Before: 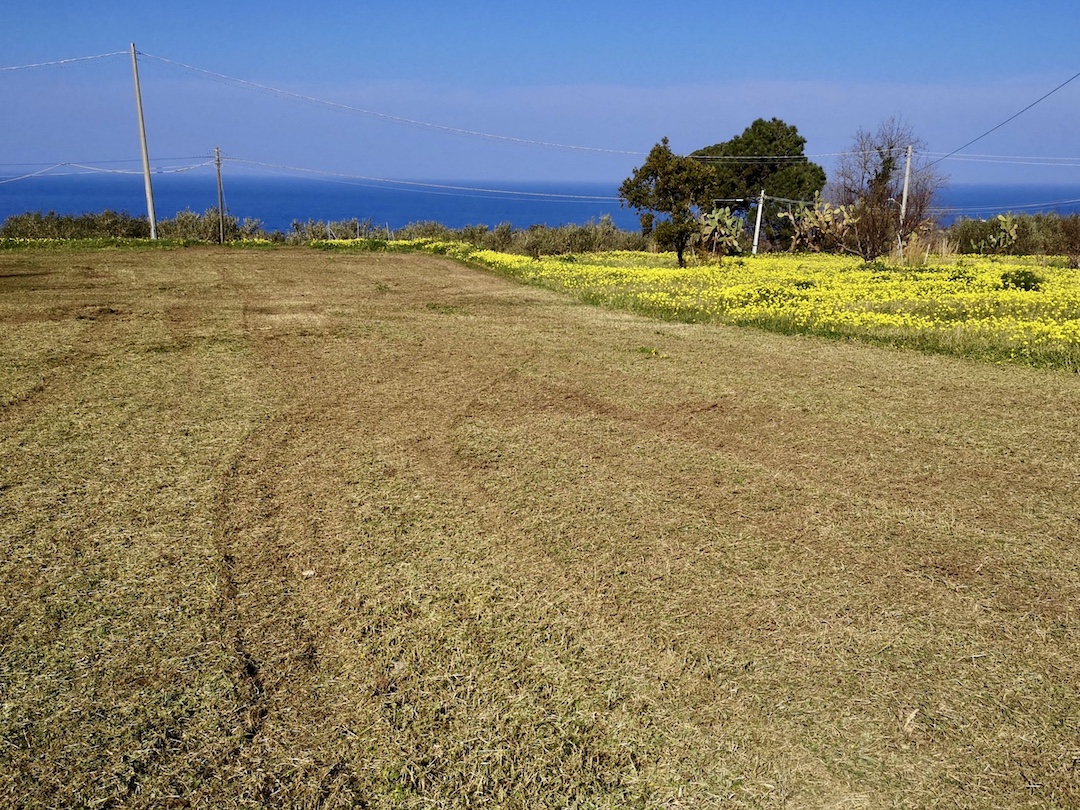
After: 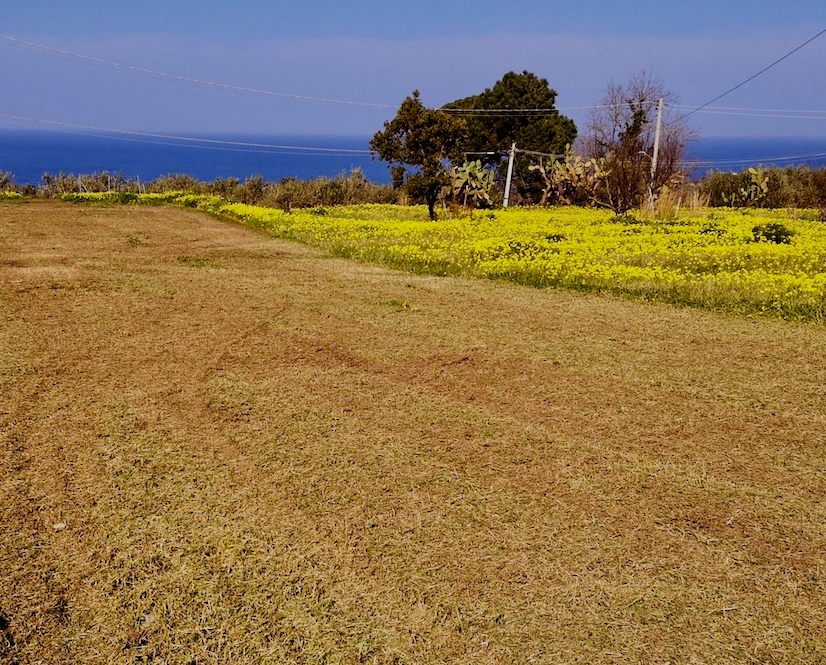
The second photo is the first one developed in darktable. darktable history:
crop: left 23.095%, top 5.827%, bottom 11.854%
filmic rgb: black relative exposure -7.65 EV, white relative exposure 4.56 EV, hardness 3.61
shadows and highlights: soften with gaussian
rgb levels: mode RGB, independent channels, levels [[0, 0.5, 1], [0, 0.521, 1], [0, 0.536, 1]]
